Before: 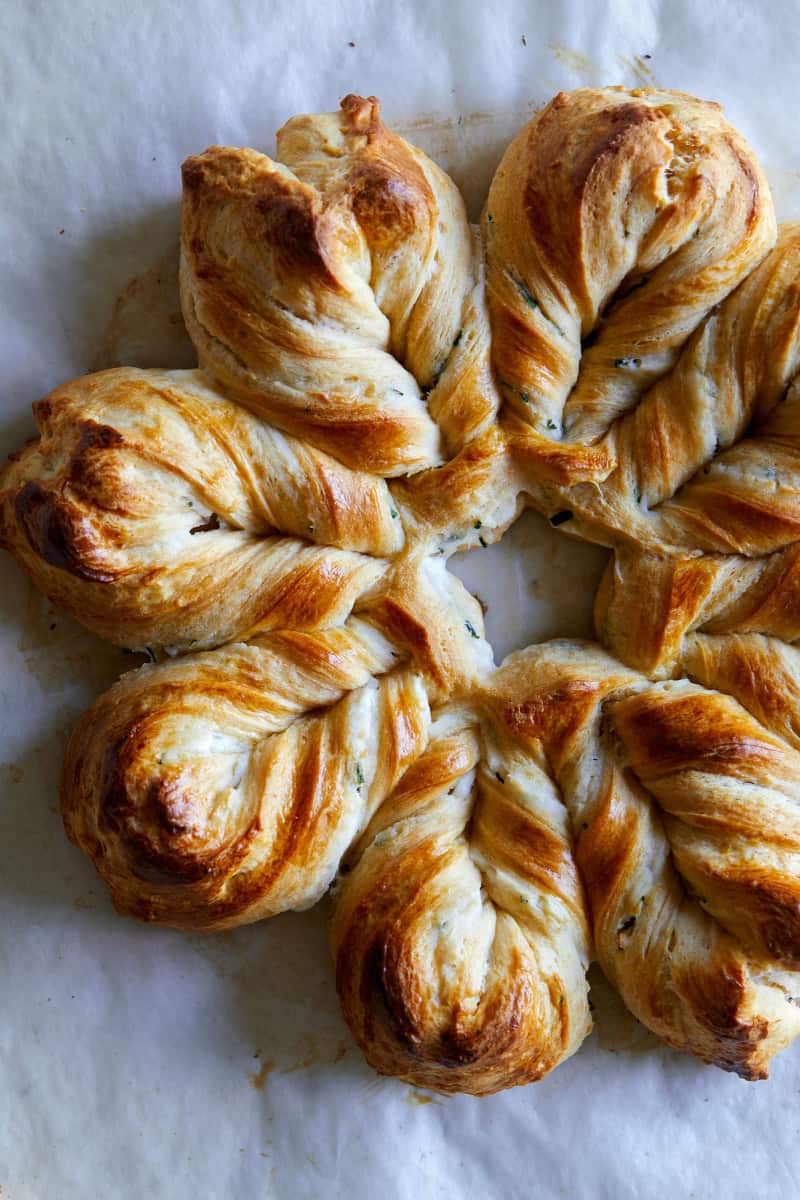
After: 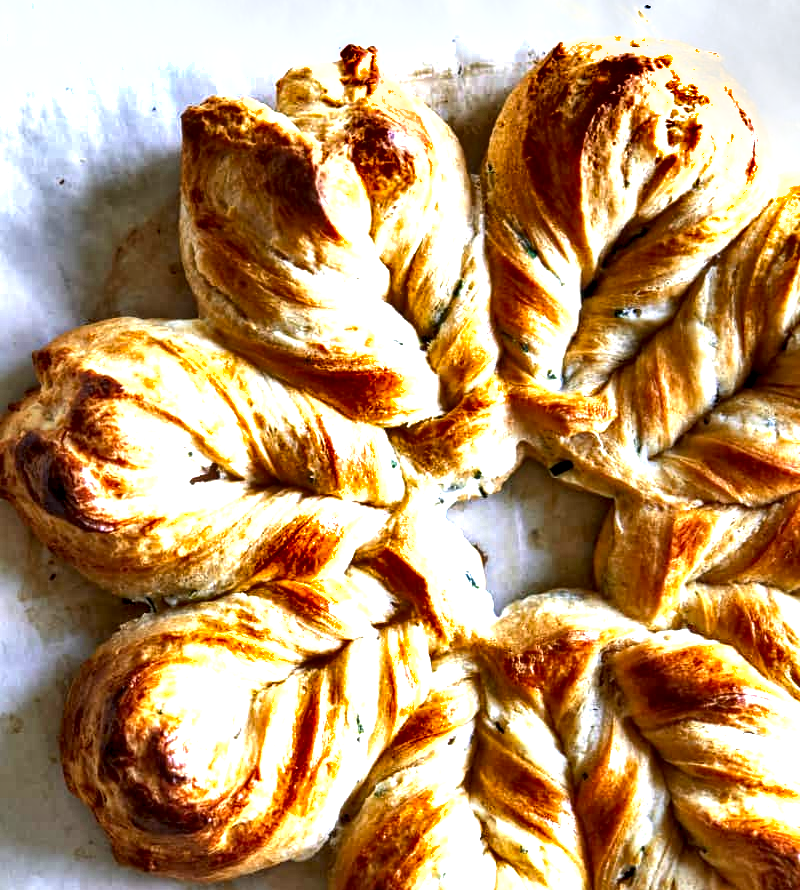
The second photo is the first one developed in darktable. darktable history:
shadows and highlights: soften with gaussian
crop: top 4.232%, bottom 21.592%
exposure: black level correction 0, exposure 1.51 EV, compensate highlight preservation false
local contrast: highlights 60%, shadows 60%, detail 160%
